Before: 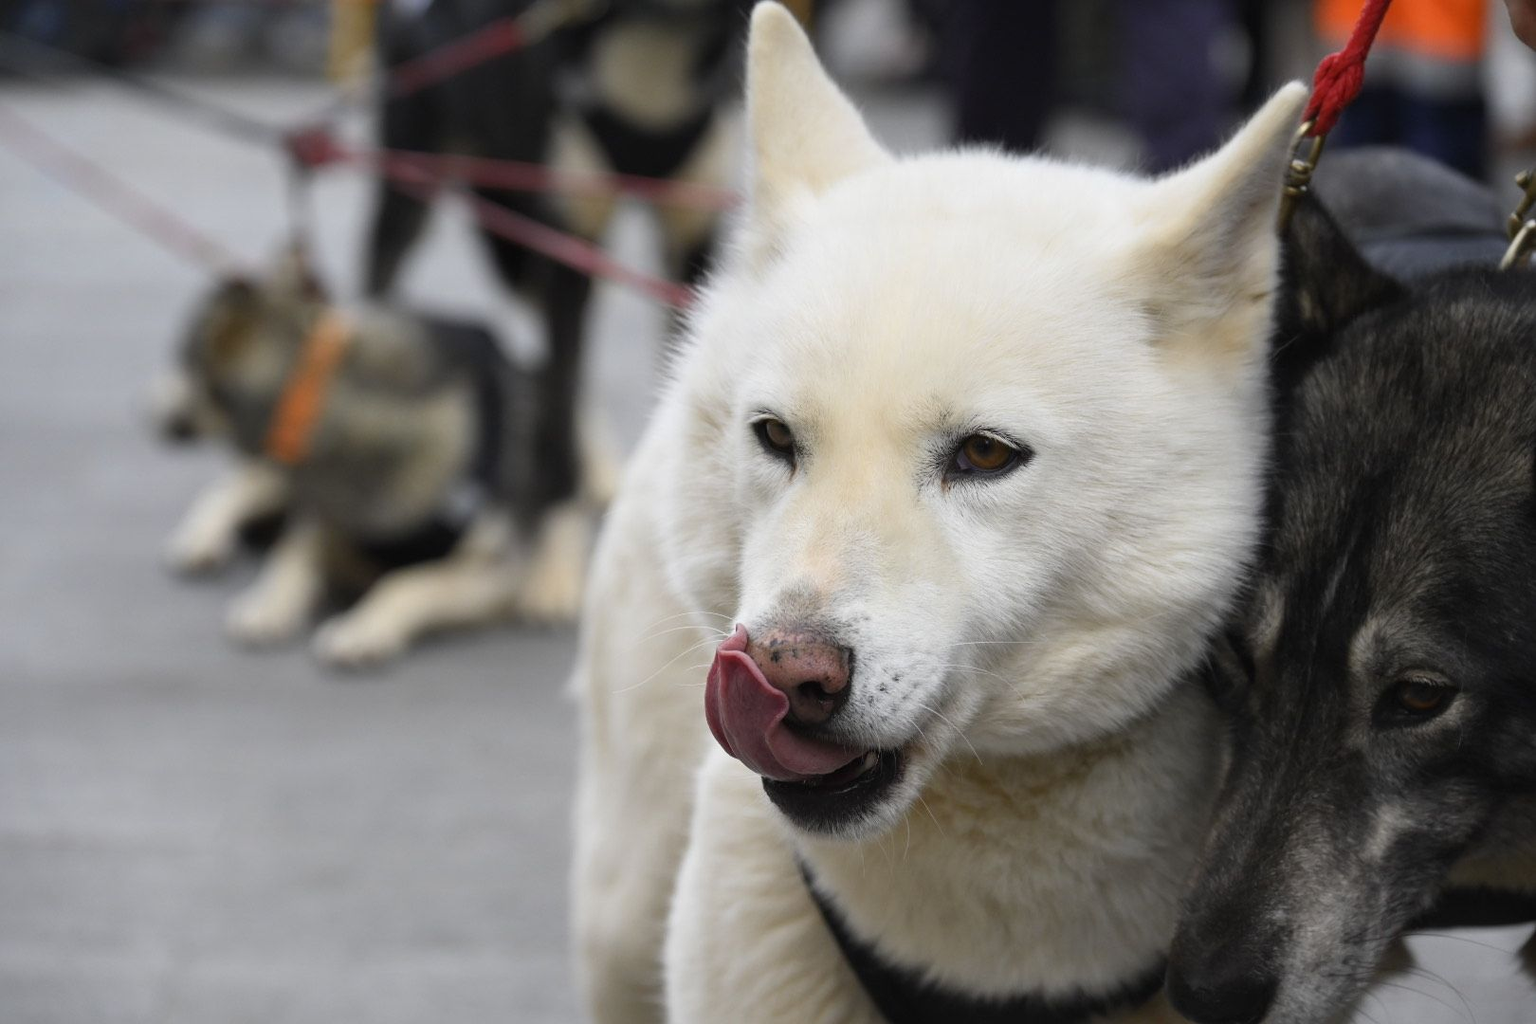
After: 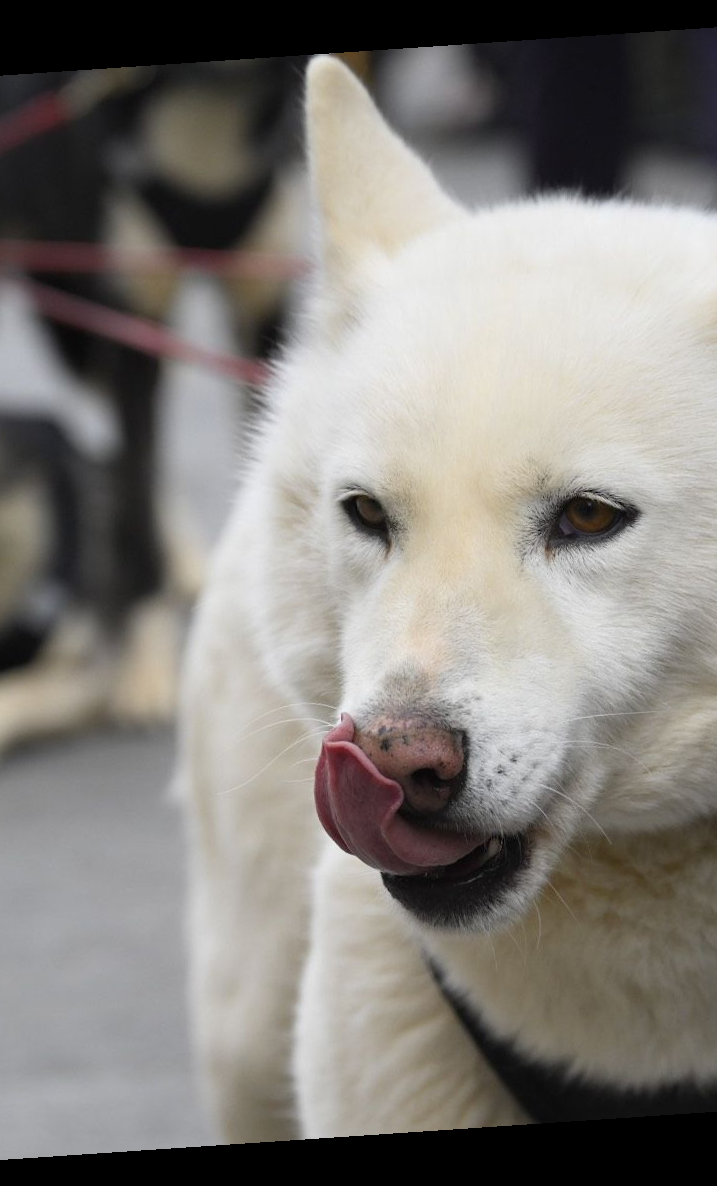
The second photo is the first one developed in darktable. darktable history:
crop: left 28.583%, right 29.231%
rotate and perspective: rotation -4.2°, shear 0.006, automatic cropping off
